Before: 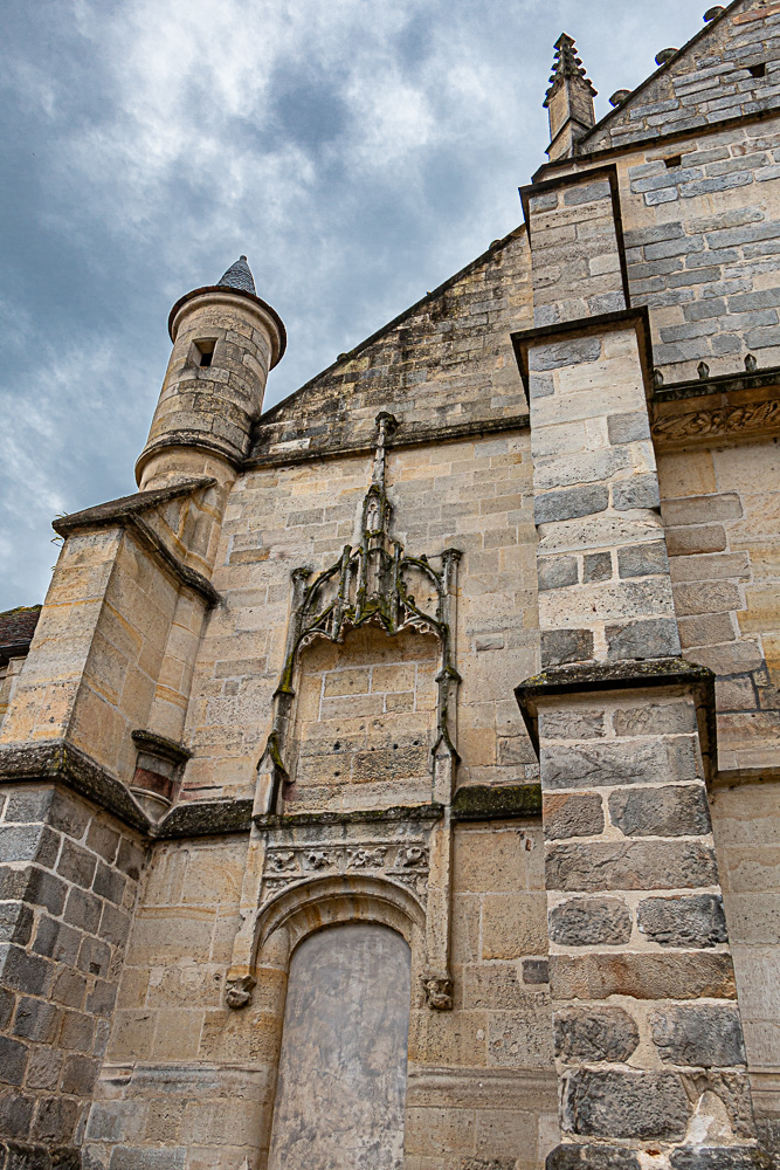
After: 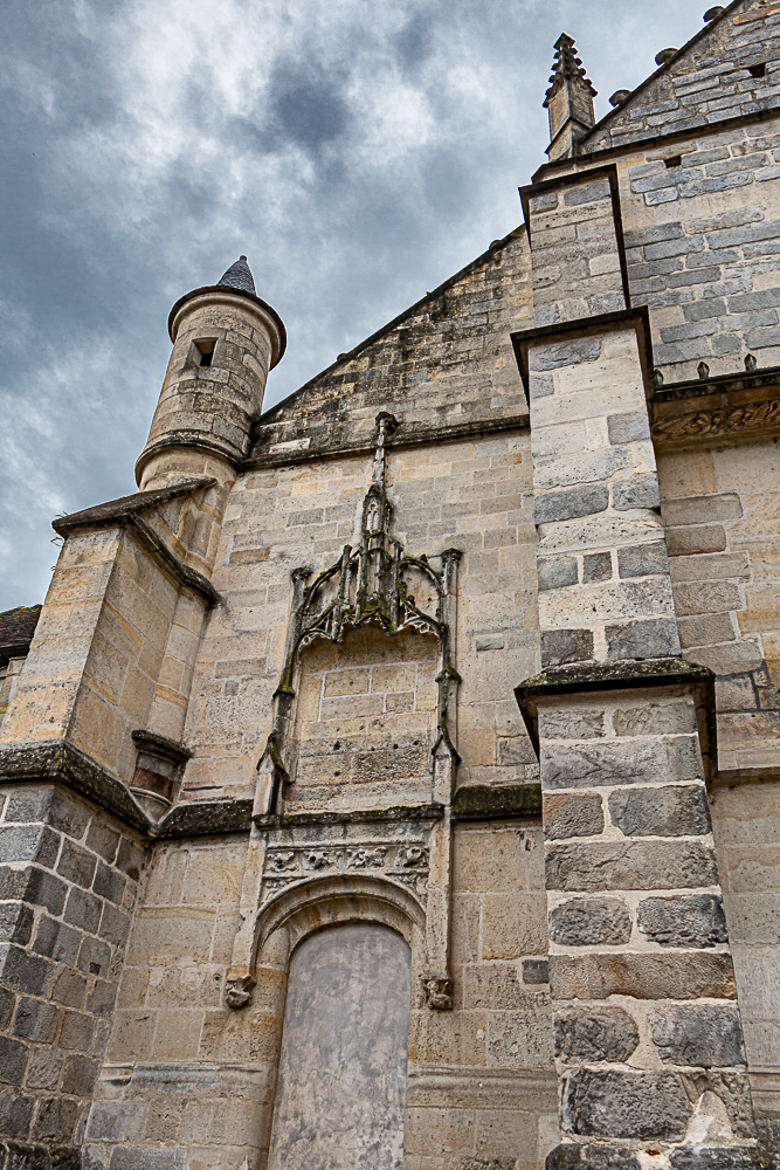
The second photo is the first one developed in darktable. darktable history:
shadows and highlights: soften with gaussian
contrast brightness saturation: contrast 0.105, saturation -0.154
